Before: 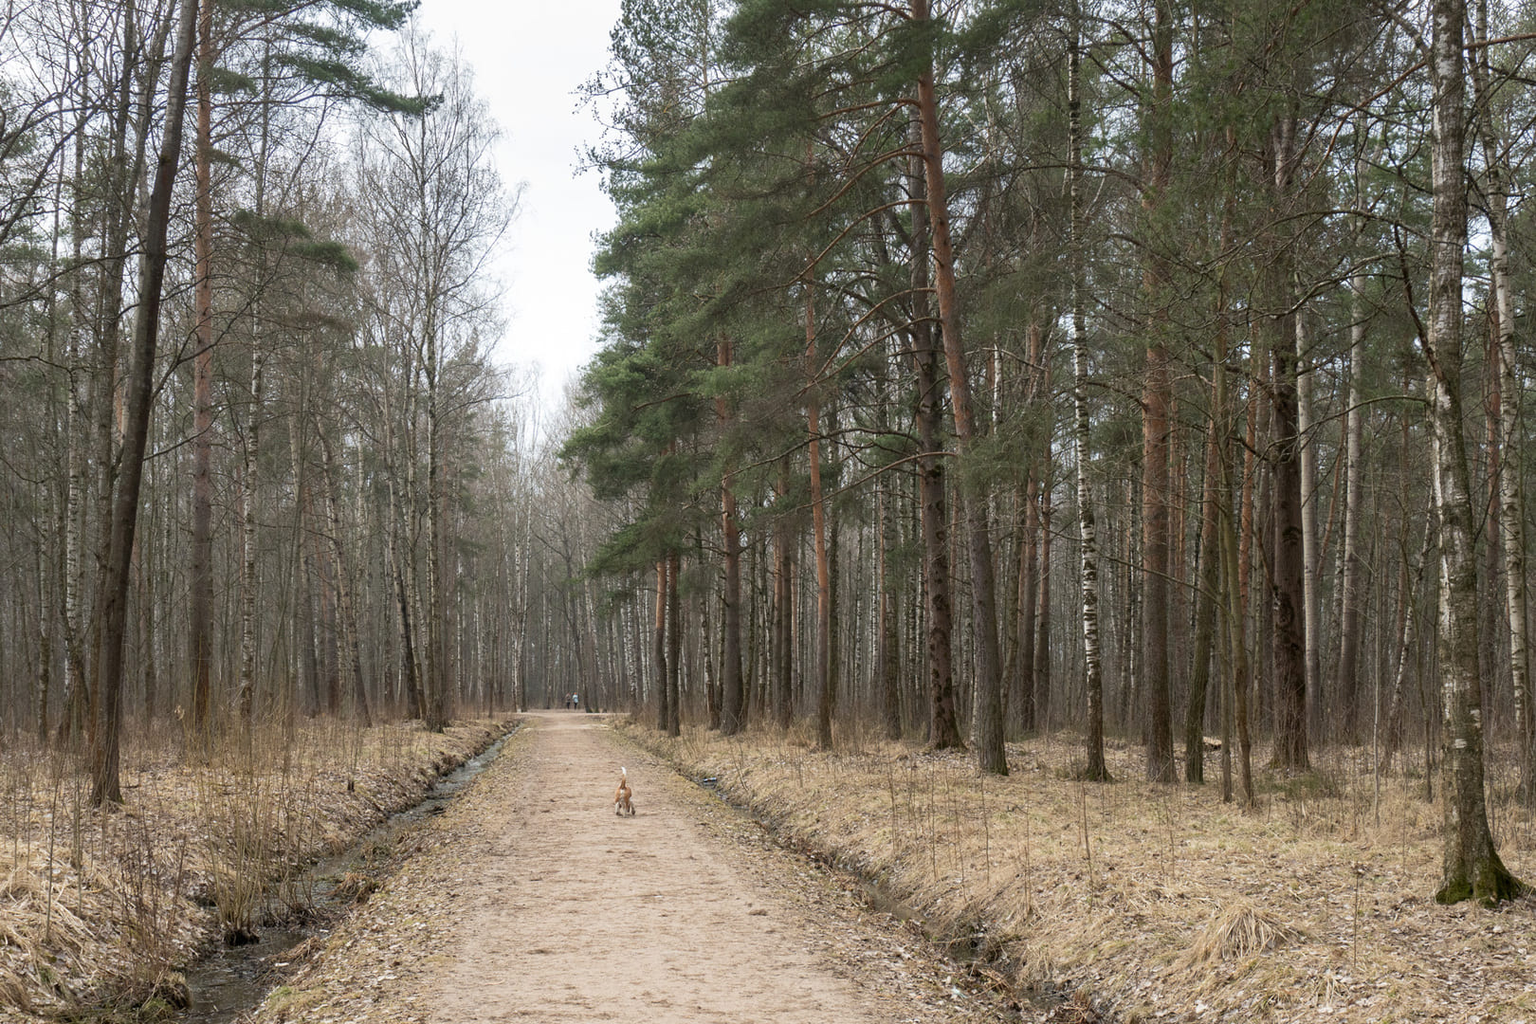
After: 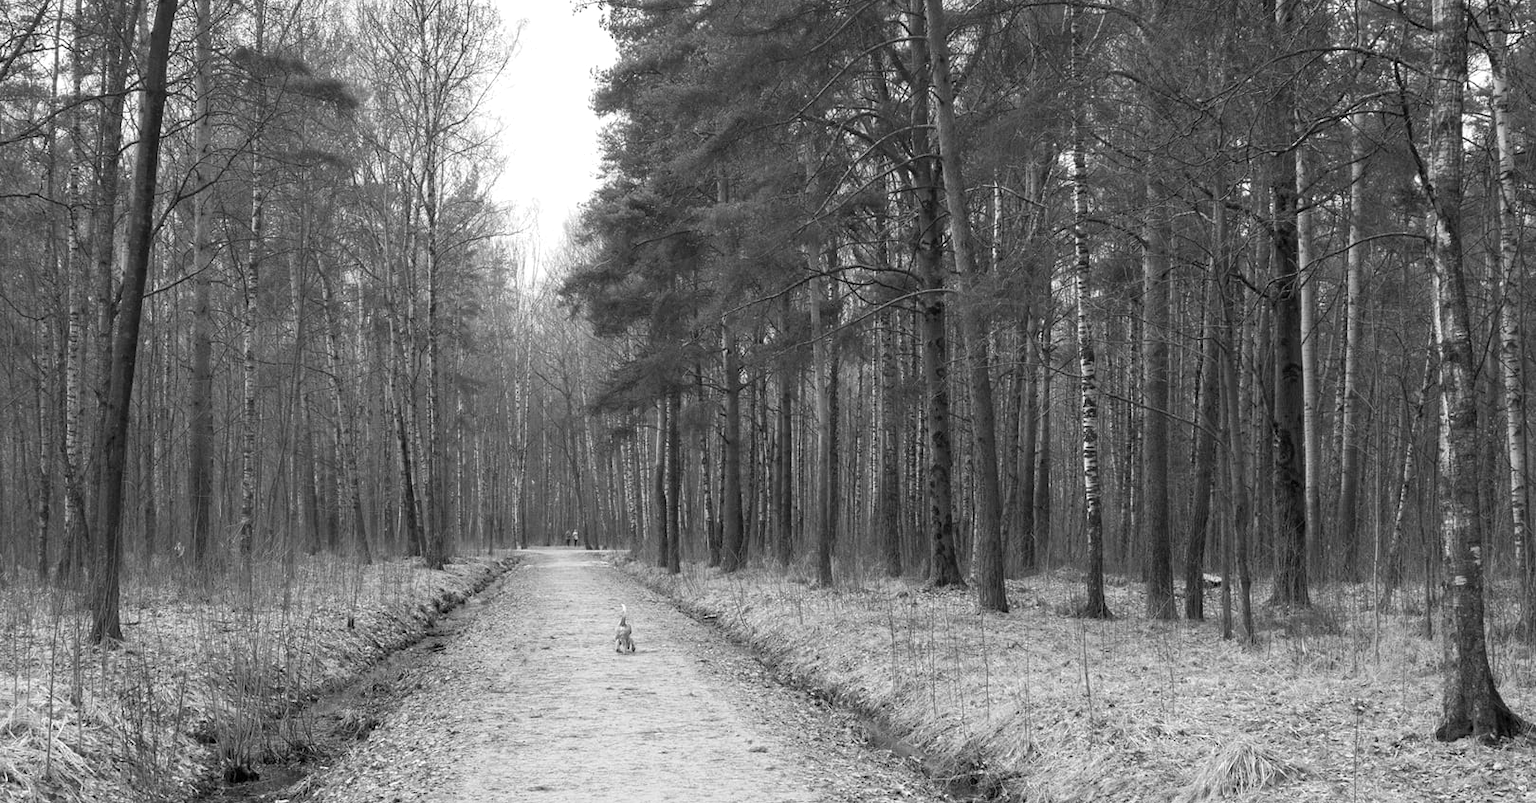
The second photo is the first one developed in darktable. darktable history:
crop and rotate: top 15.971%, bottom 5.553%
color zones: curves: ch0 [(0.004, 0.588) (0.116, 0.636) (0.259, 0.476) (0.423, 0.464) (0.75, 0.5)]; ch1 [(0, 0) (0.143, 0) (0.286, 0) (0.429, 0) (0.571, 0) (0.714, 0) (0.857, 0)]
color balance rgb: perceptual saturation grading › global saturation 19.271%, perceptual brilliance grading › global brilliance 3.414%, global vibrance 20%
exposure: compensate highlight preservation false
color calibration: illuminant as shot in camera, x 0.358, y 0.373, temperature 4628.91 K, gamut compression 1.68
